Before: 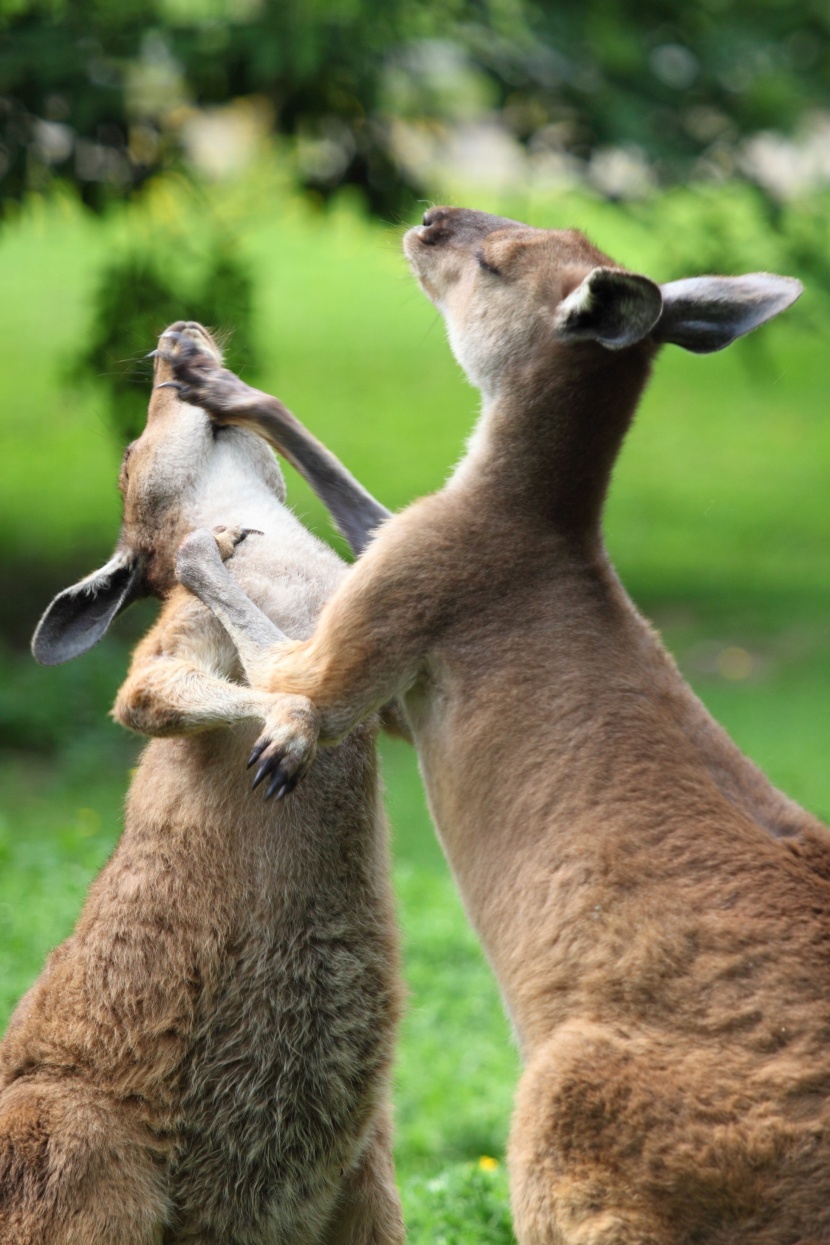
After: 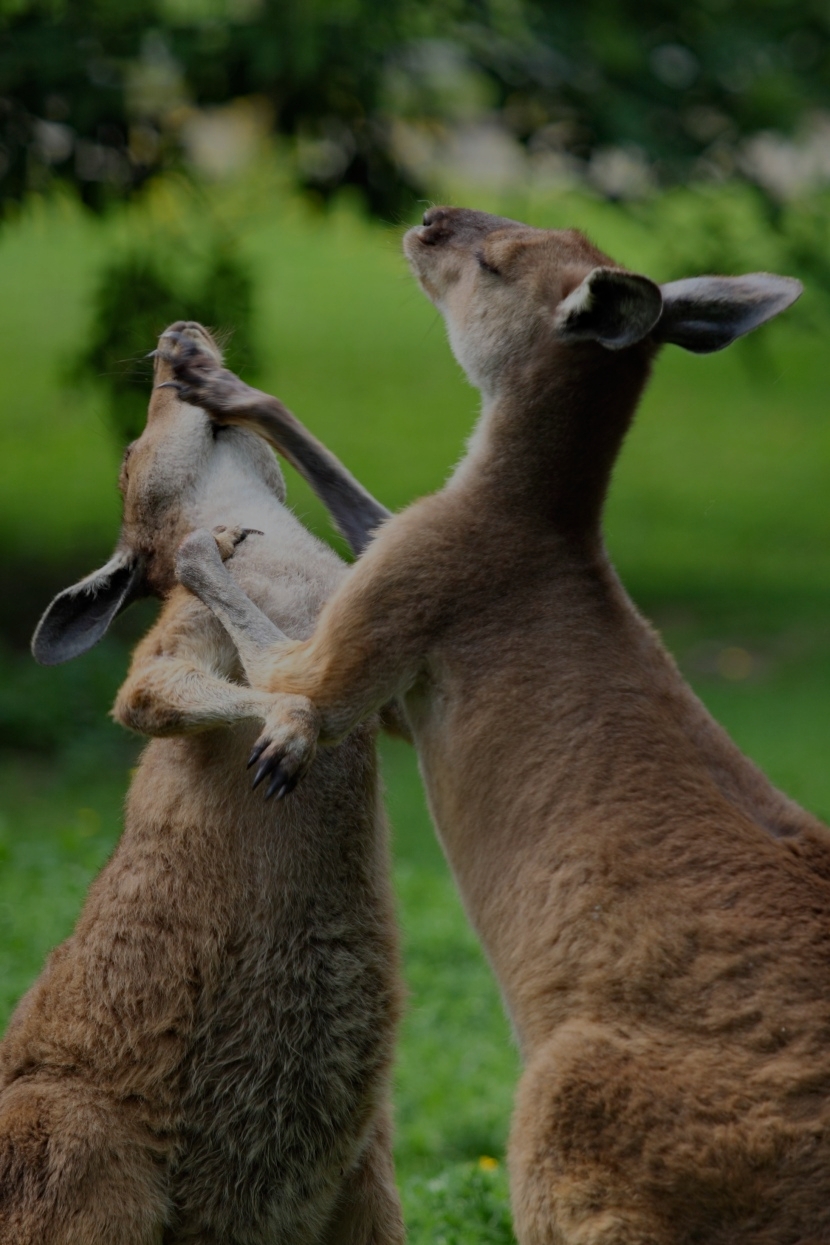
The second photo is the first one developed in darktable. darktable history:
exposure: exposure -1.442 EV, compensate highlight preservation false
haze removal: compatibility mode true, adaptive false
